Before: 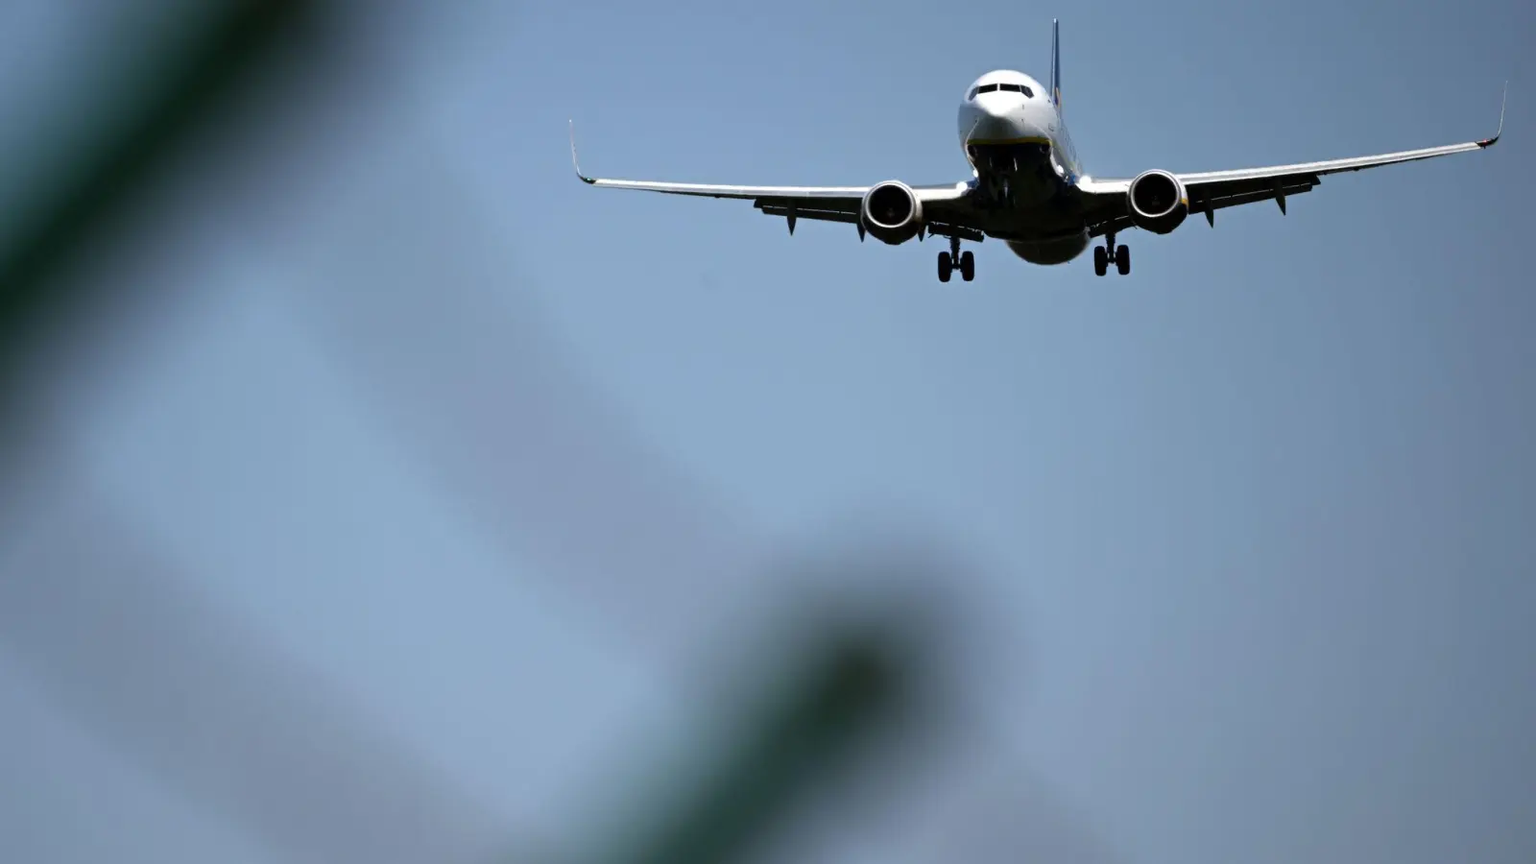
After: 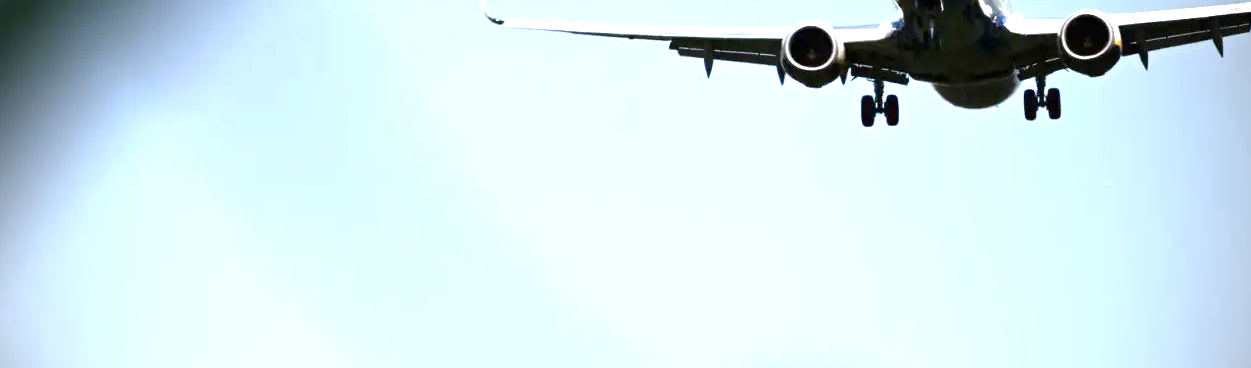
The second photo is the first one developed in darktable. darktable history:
crop: left 7.268%, top 18.66%, right 14.507%, bottom 40.303%
exposure: black level correction 0, exposure 1.631 EV, compensate highlight preservation false
color balance rgb: perceptual saturation grading › global saturation 0.369%, perceptual saturation grading › highlights -19.864%, perceptual saturation grading › shadows 19.783%
vignetting: fall-off start 73.47%, dithering 16-bit output
